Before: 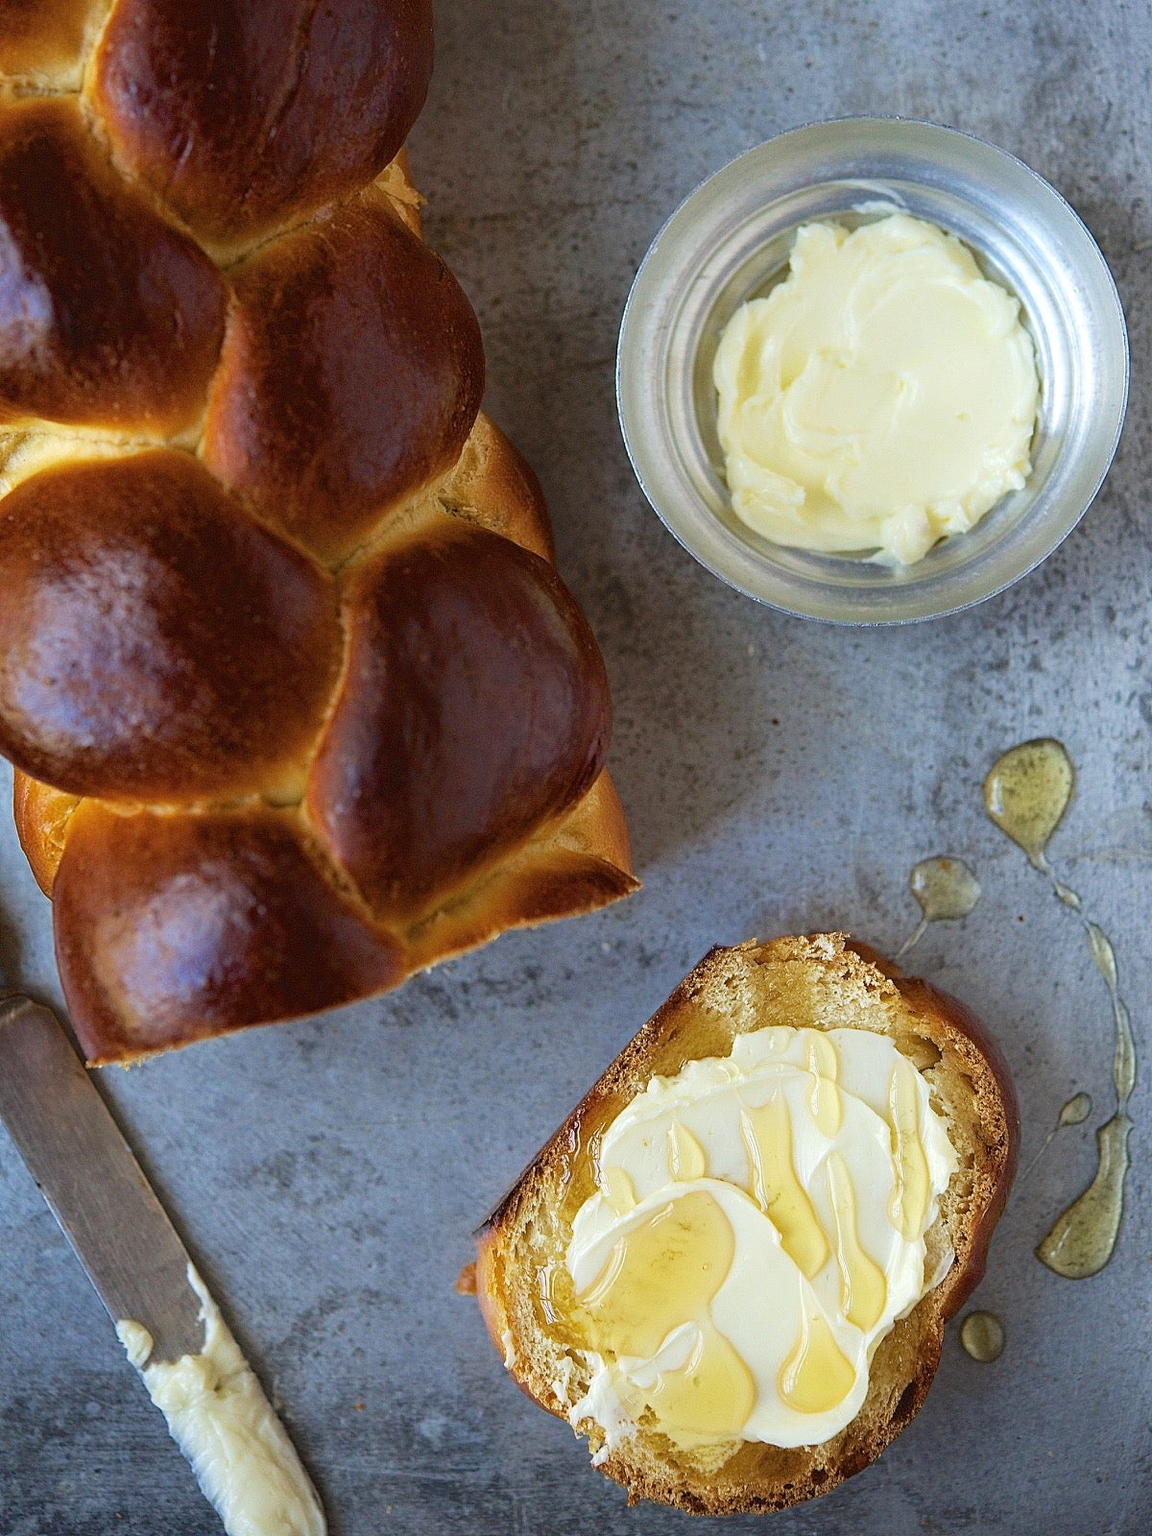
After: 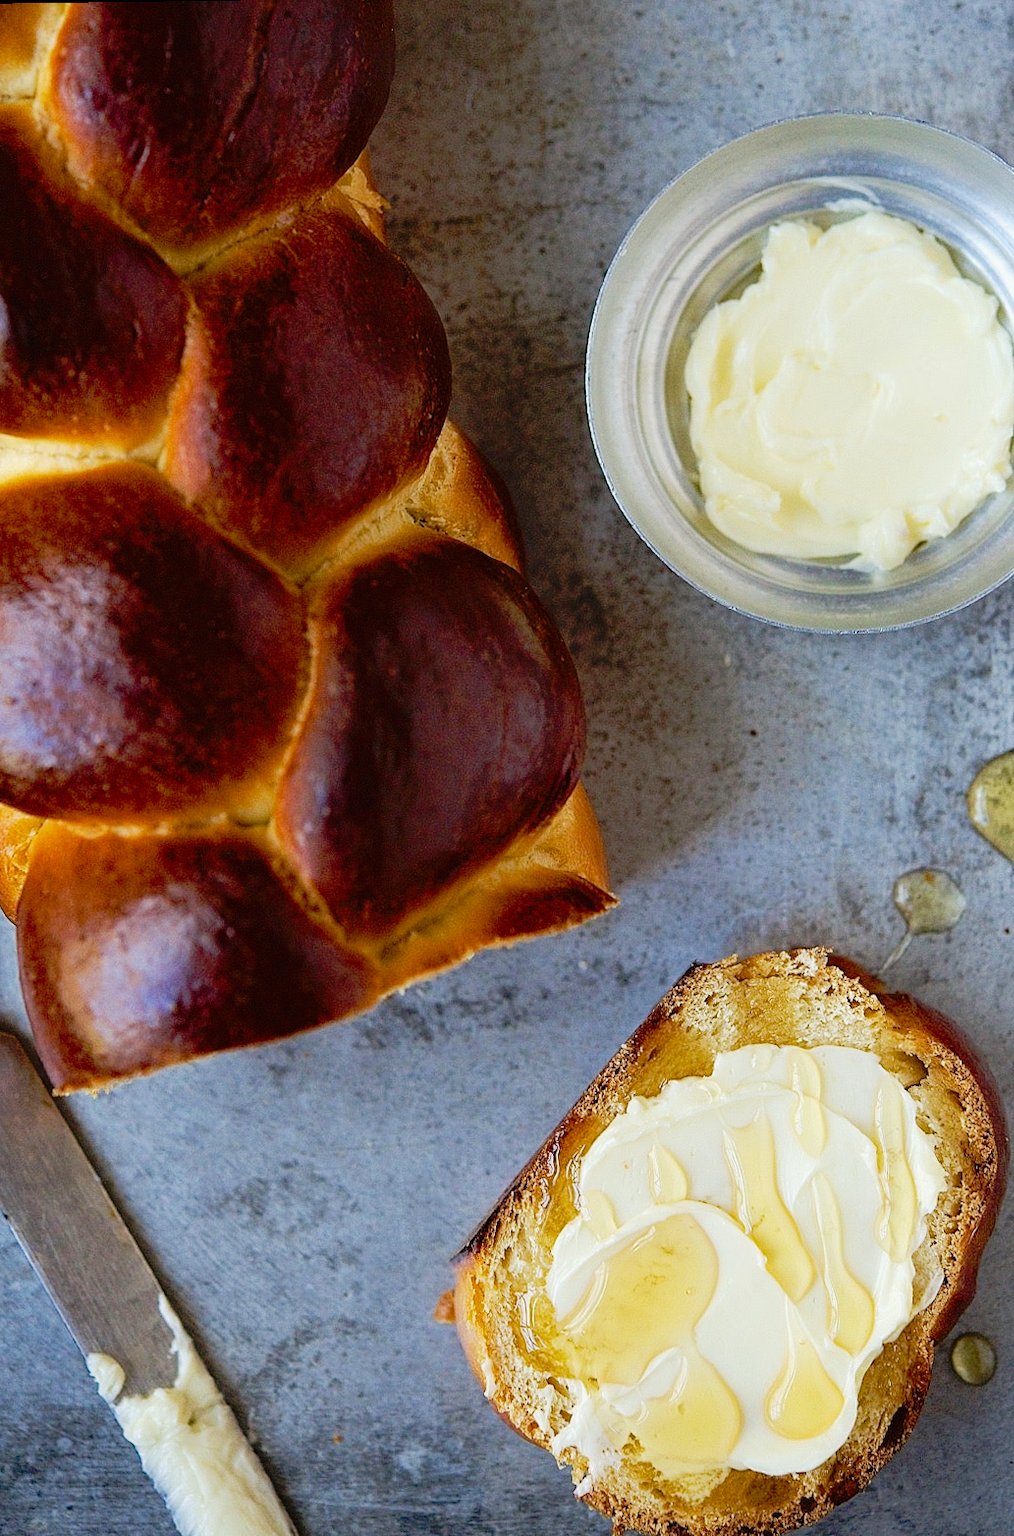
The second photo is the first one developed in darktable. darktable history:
crop and rotate: angle 0.74°, left 4.126%, top 0.695%, right 11.209%, bottom 2.428%
tone curve: curves: ch0 [(0, 0) (0.105, 0.044) (0.195, 0.128) (0.283, 0.283) (0.384, 0.404) (0.485, 0.531) (0.635, 0.7) (0.832, 0.858) (1, 0.977)]; ch1 [(0, 0) (0.161, 0.092) (0.35, 0.33) (0.379, 0.401) (0.448, 0.478) (0.498, 0.503) (0.531, 0.537) (0.586, 0.563) (0.687, 0.648) (1, 1)]; ch2 [(0, 0) (0.359, 0.372) (0.437, 0.437) (0.483, 0.484) (0.53, 0.515) (0.556, 0.553) (0.635, 0.589) (1, 1)], preserve colors none
